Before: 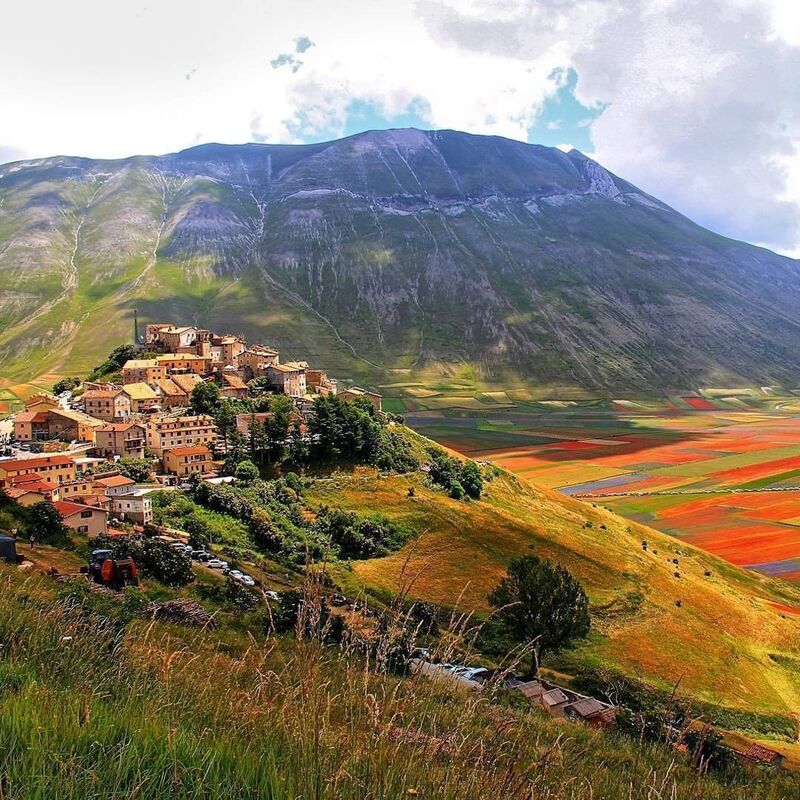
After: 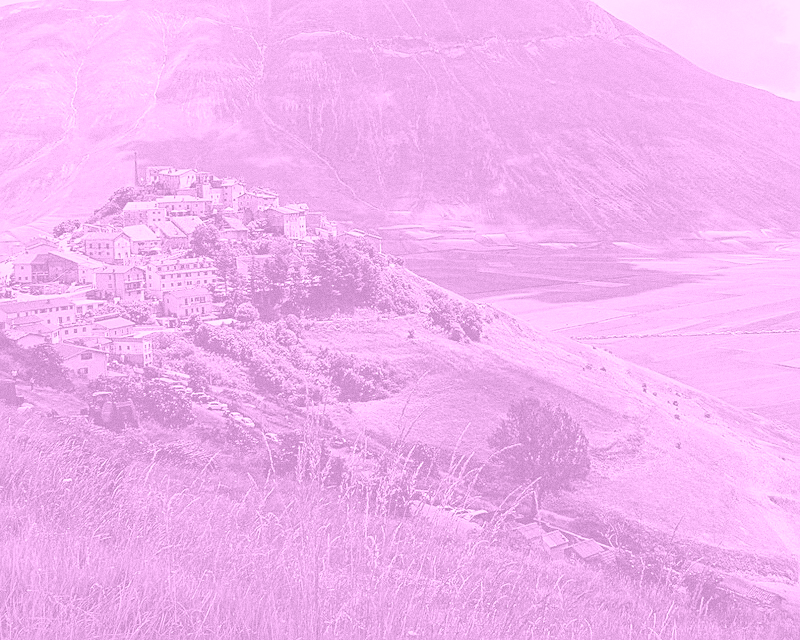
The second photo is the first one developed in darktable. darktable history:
grain: coarseness 0.47 ISO
crop and rotate: top 19.998%
sharpen: on, module defaults
colorize: hue 331.2°, saturation 75%, source mix 30.28%, lightness 70.52%, version 1
